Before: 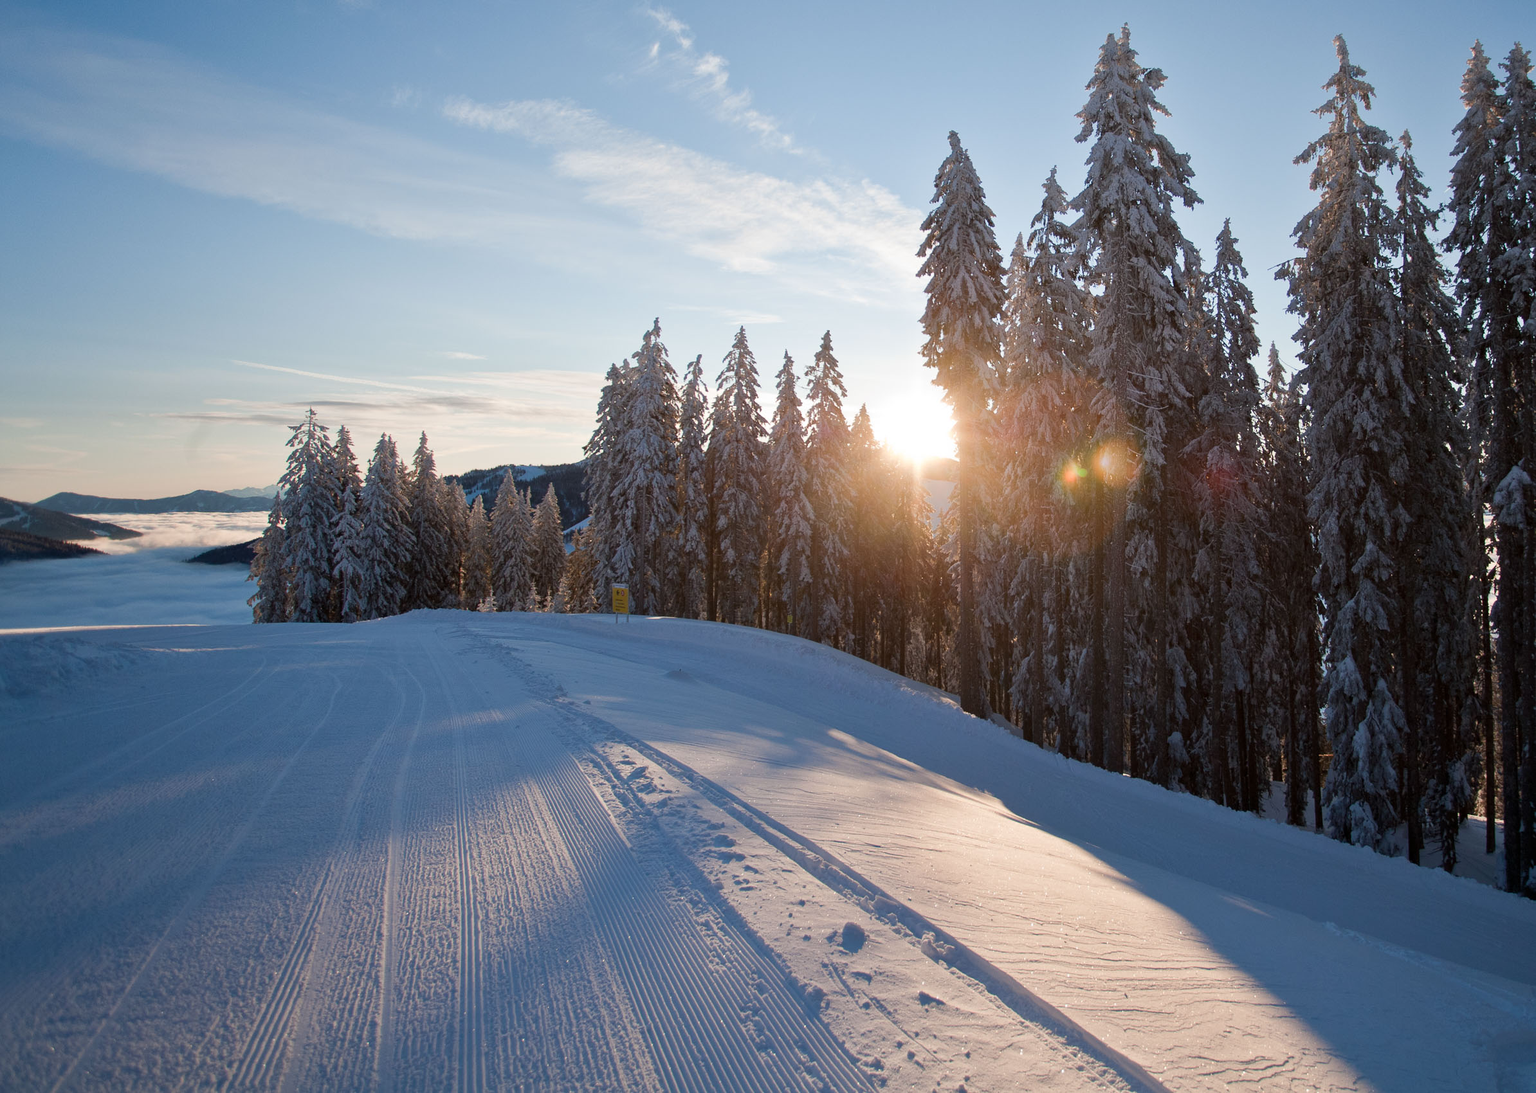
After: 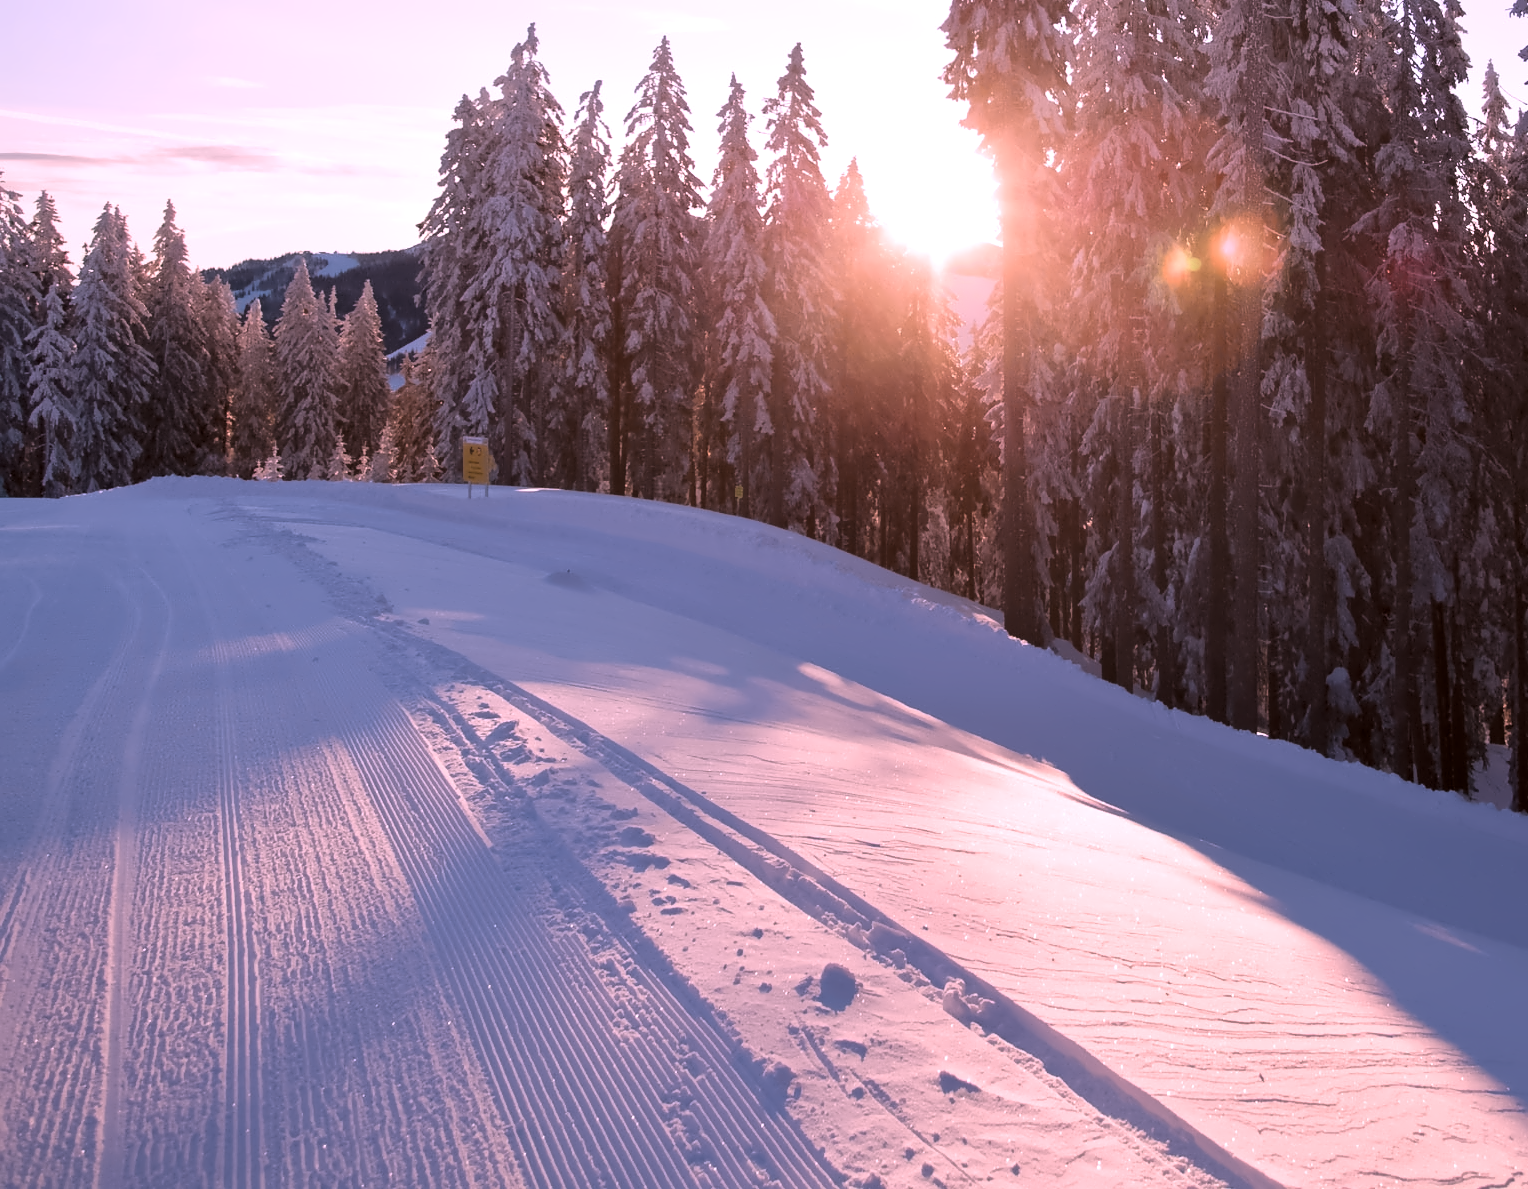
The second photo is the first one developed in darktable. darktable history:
denoise (profiled): patch size 2, strength 4, preserve shadows 1.02, bias correction -0.395, scattering 0.3, a [0, 0, 0]
exposure: exposure 0.05 EV
tone equalizer: -8 EV 0.02 EV, -7 EV 0.137 EV, -6 EV 0.249 EV, -5 EV 0.199 EV, -4 EV 0.104 EV, -3 EV 0.307 EV, -2 EV 0.428 EV, -1 EV 0.391 EV, +0 EV 0.398 EV, mask contrast compensation 0.05 EV
color equalizer: on, module defaults
color correction: highlights a* 19.89, highlights b* -8.27, shadows a* 2.46, shadows b* 1.79
crop: left 20.514%, top 27.742%, right 15.488%, bottom 2.286%
